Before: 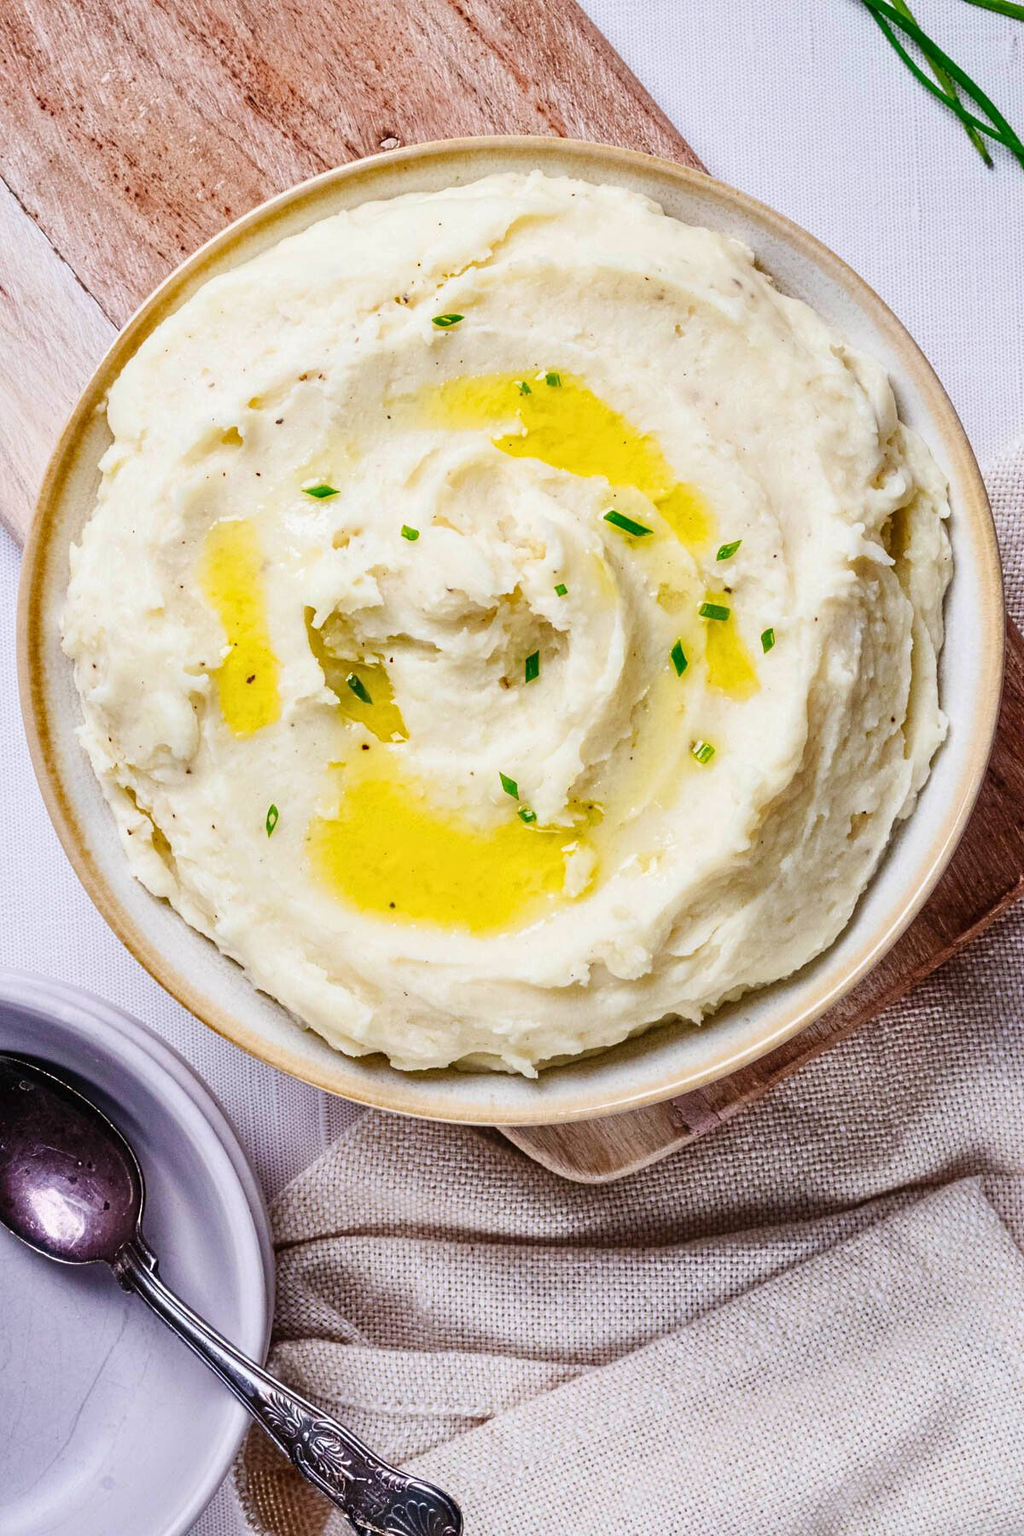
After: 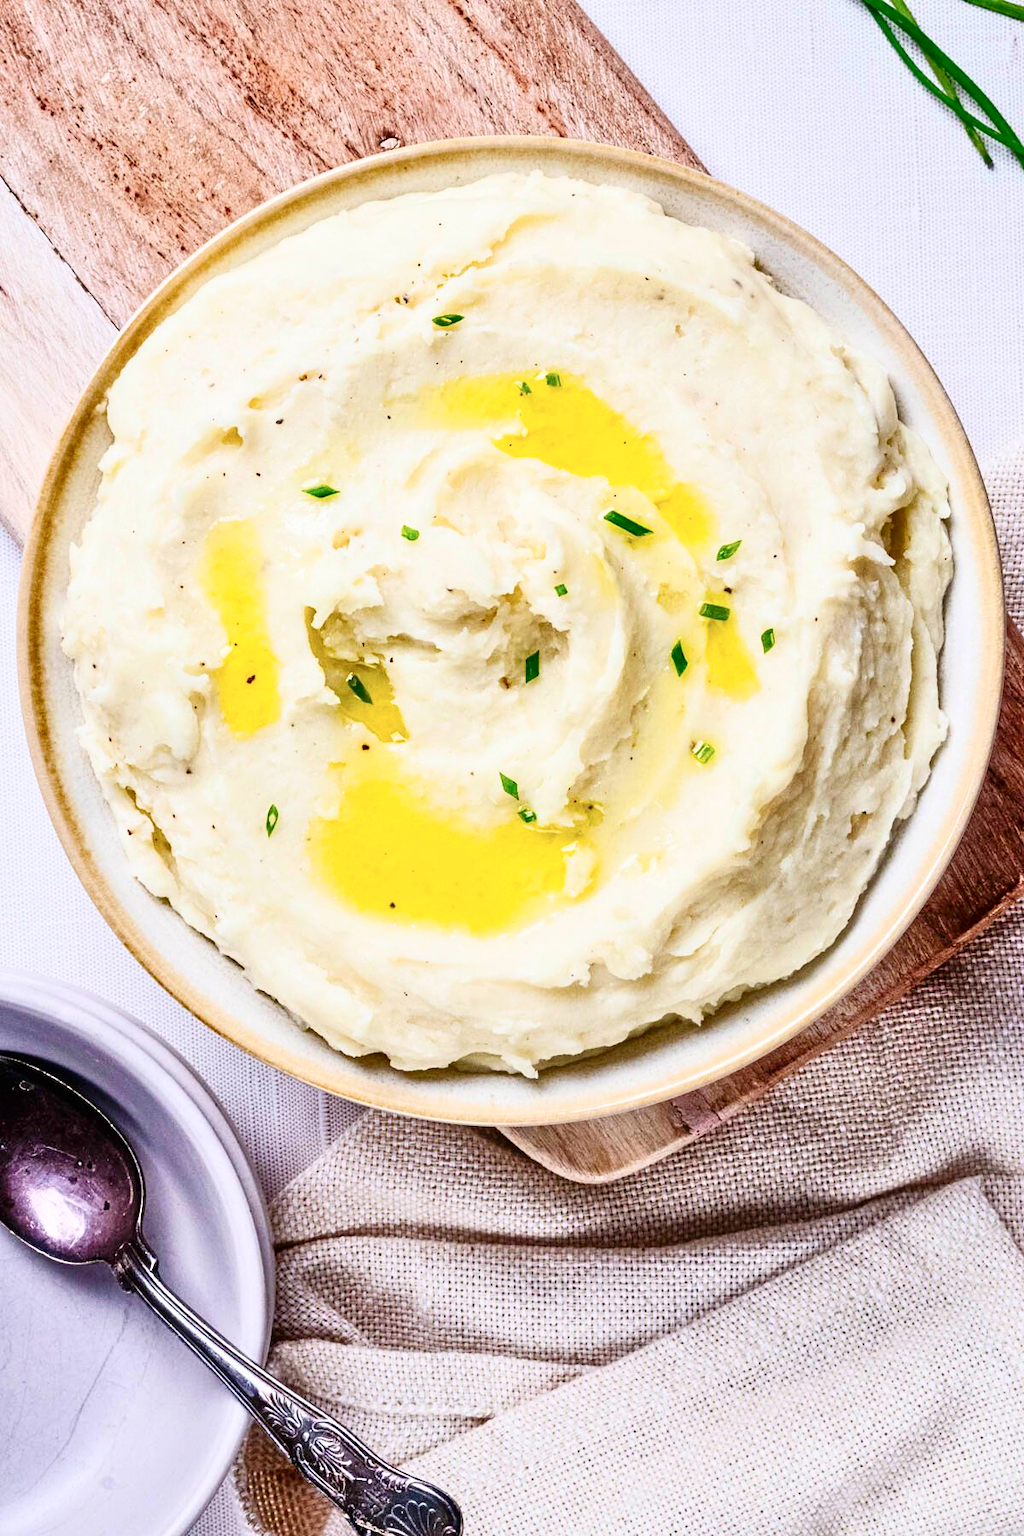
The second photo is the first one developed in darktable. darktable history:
contrast brightness saturation: contrast 0.28
tone equalizer: -7 EV 0.15 EV, -6 EV 0.6 EV, -5 EV 1.15 EV, -4 EV 1.33 EV, -3 EV 1.15 EV, -2 EV 0.6 EV, -1 EV 0.15 EV, mask exposure compensation -0.5 EV
